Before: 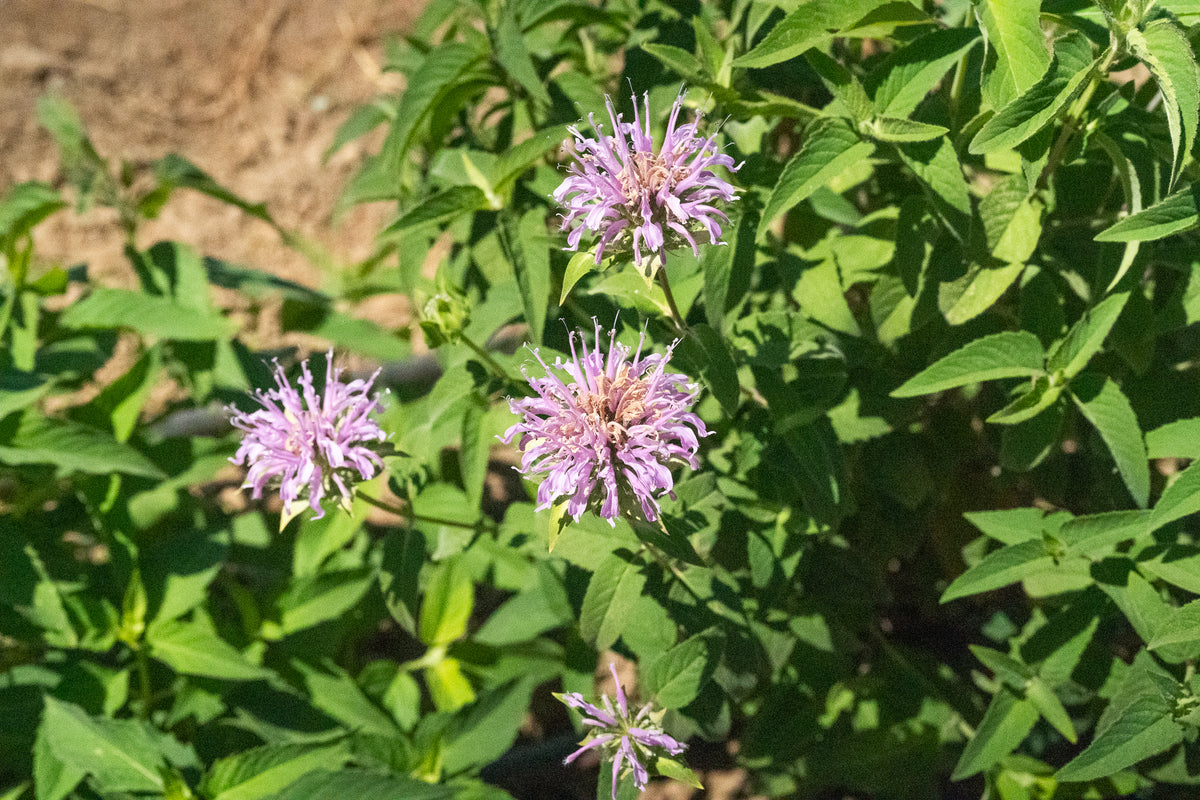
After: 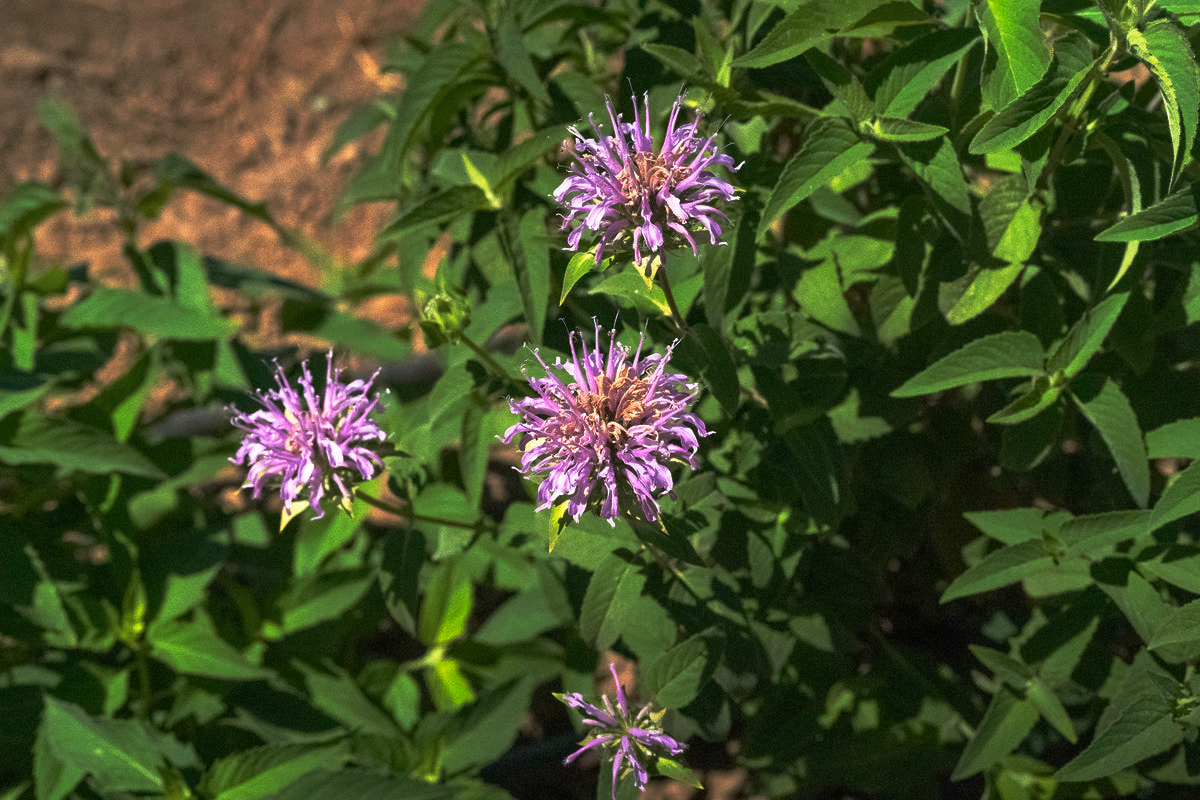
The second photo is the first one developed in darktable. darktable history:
base curve: curves: ch0 [(0, 0) (0.564, 0.291) (0.802, 0.731) (1, 1)], preserve colors none
tone equalizer: edges refinement/feathering 500, mask exposure compensation -1.25 EV, preserve details no
